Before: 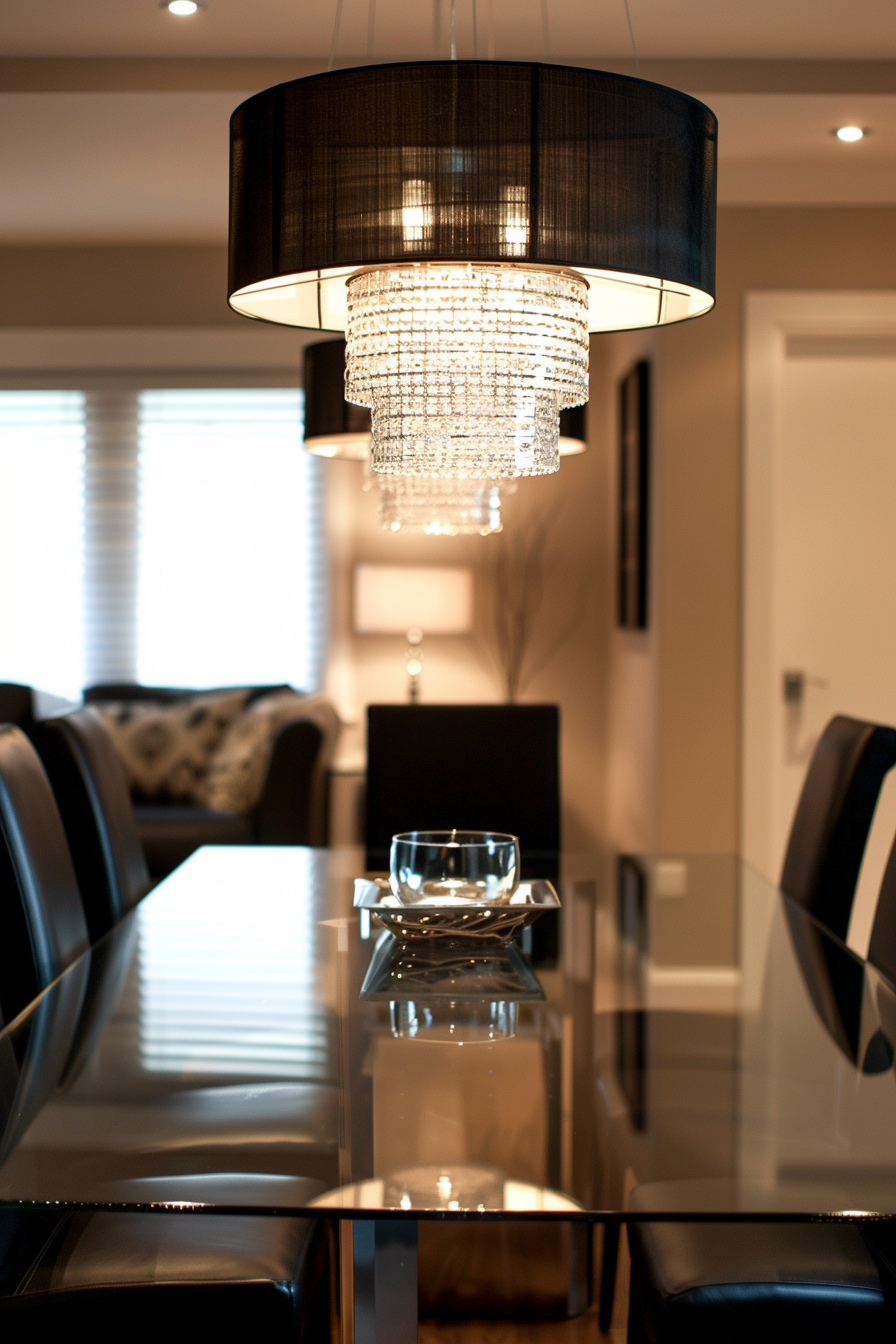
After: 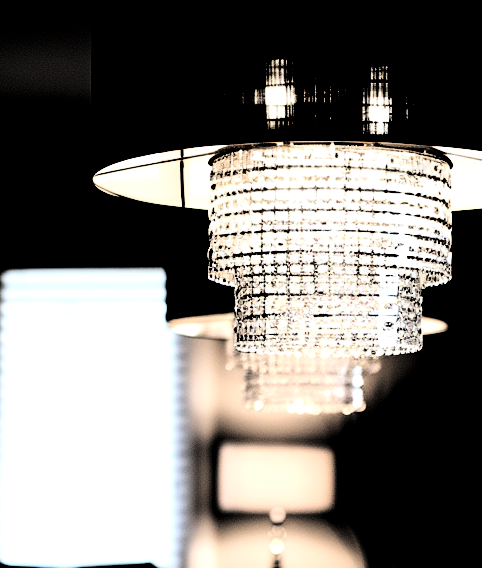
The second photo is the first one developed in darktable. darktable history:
crop: left 15.306%, top 9.065%, right 30.789%, bottom 48.638%
contrast brightness saturation: contrast 0.93, brightness 0.2
levels: levels [0.721, 0.937, 0.997]
white balance: red 0.984, blue 1.059
